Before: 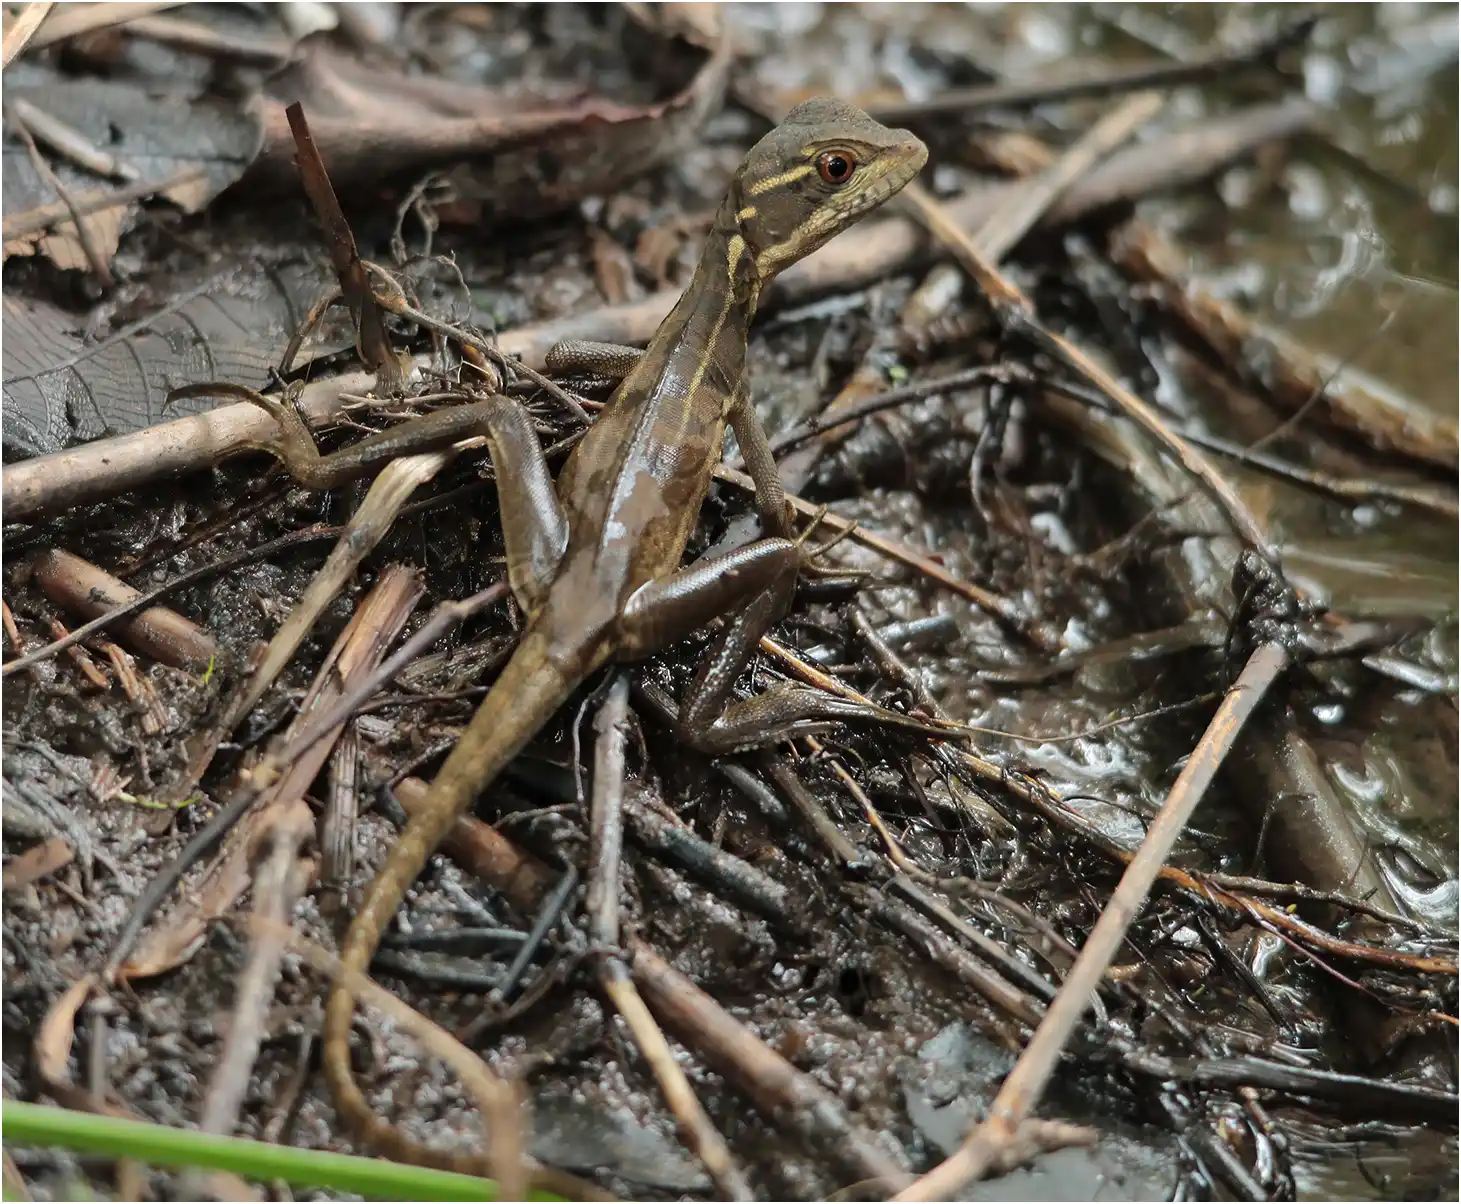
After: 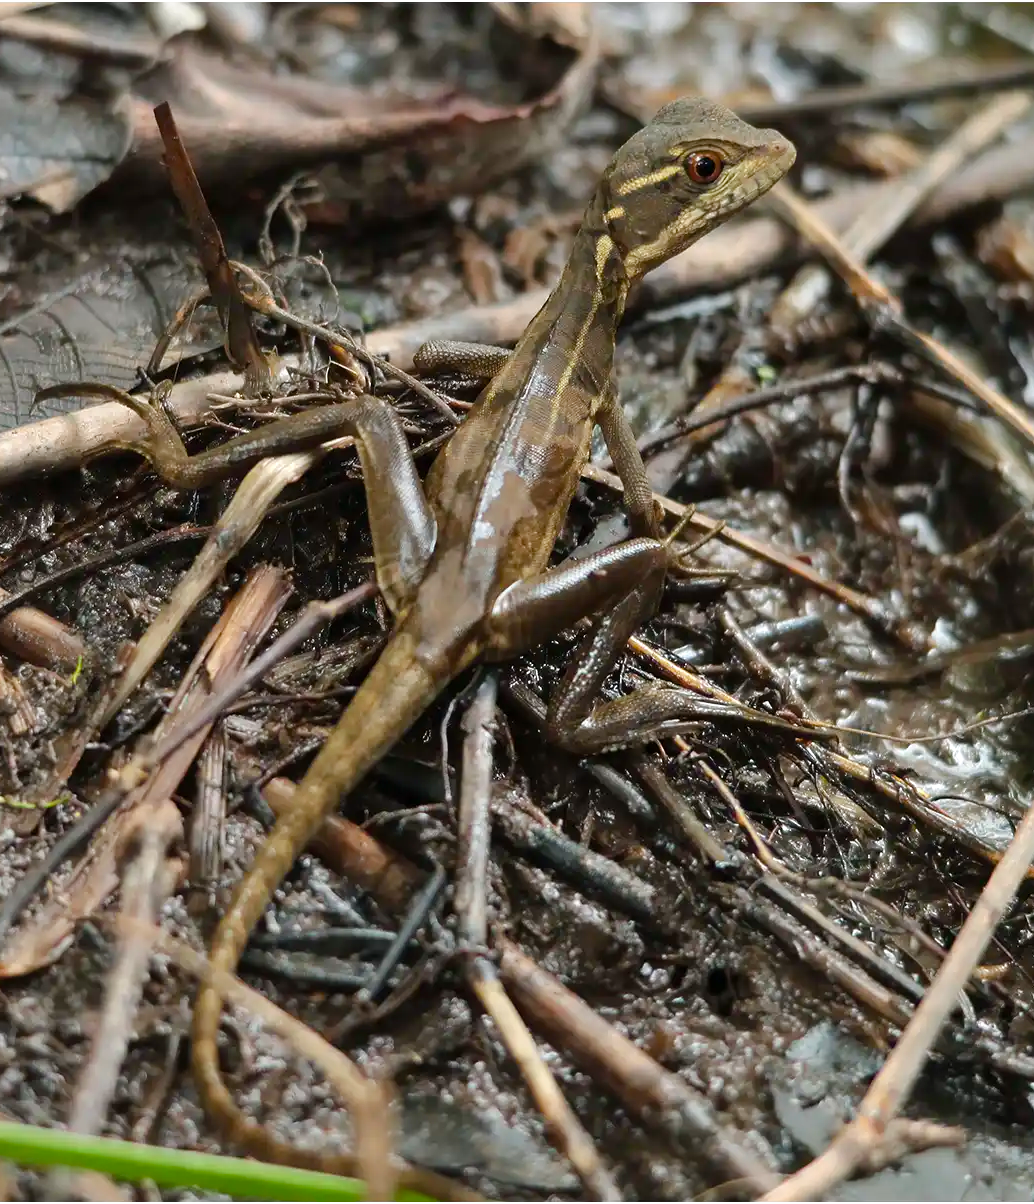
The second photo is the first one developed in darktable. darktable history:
color balance rgb: linear chroma grading › shadows 32%, linear chroma grading › global chroma -2%, linear chroma grading › mid-tones 4%, perceptual saturation grading › global saturation -2%, perceptual saturation grading › highlights -8%, perceptual saturation grading › mid-tones 8%, perceptual saturation grading › shadows 4%, perceptual brilliance grading › highlights 8%, perceptual brilliance grading › mid-tones 4%, perceptual brilliance grading › shadows 2%, global vibrance 16%, saturation formula JzAzBz (2021)
crop and rotate: left 9.061%, right 20.142%
